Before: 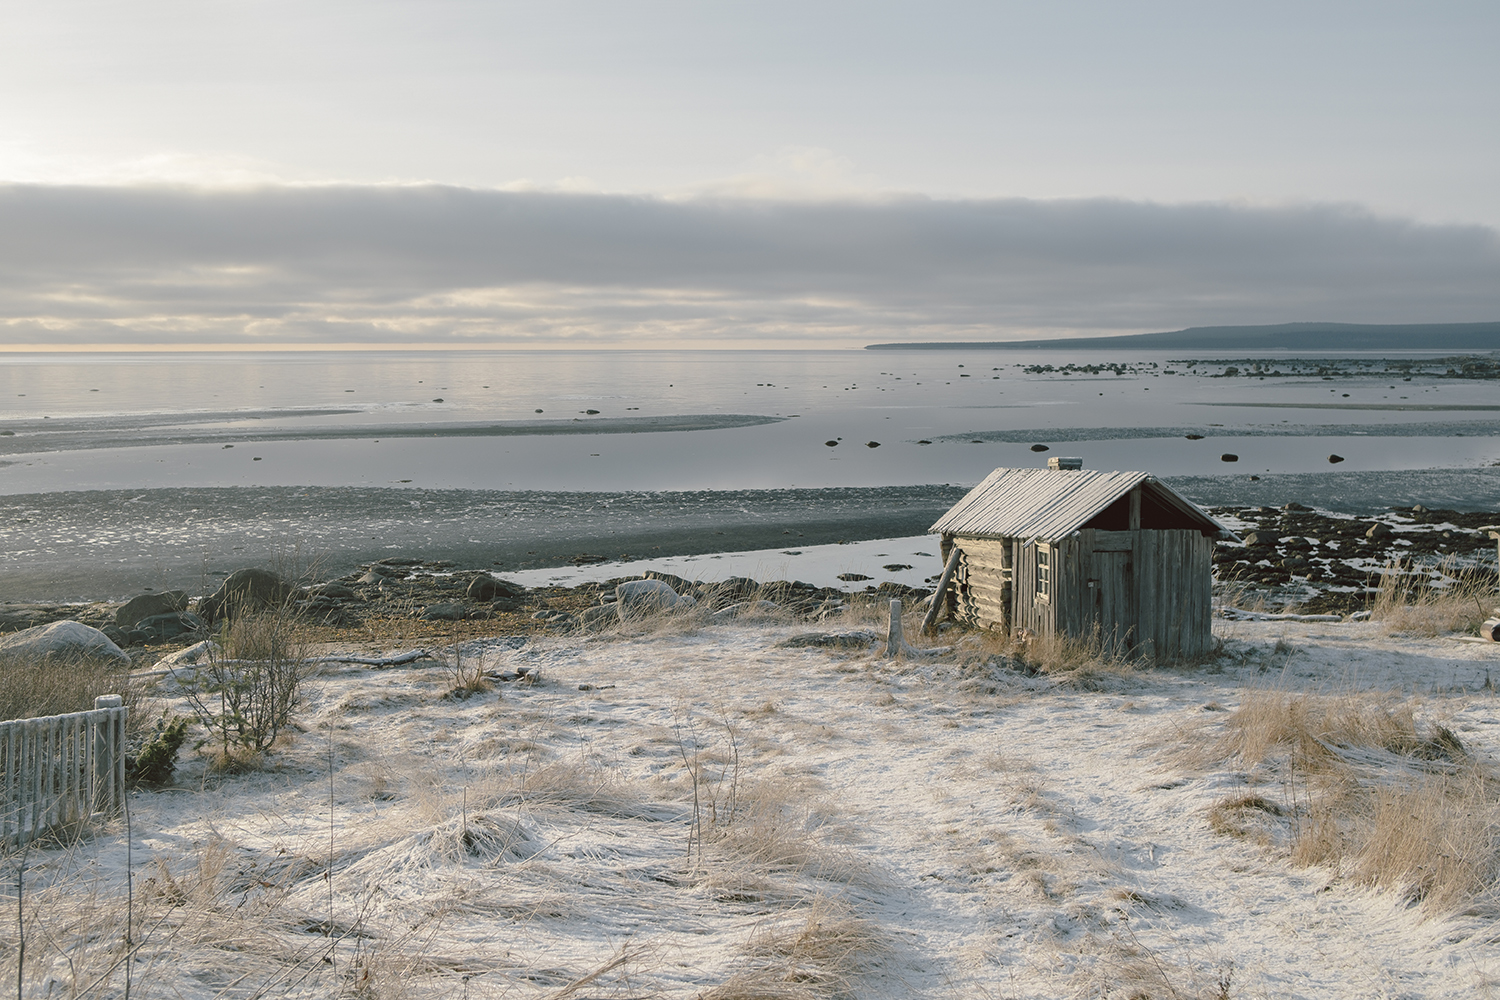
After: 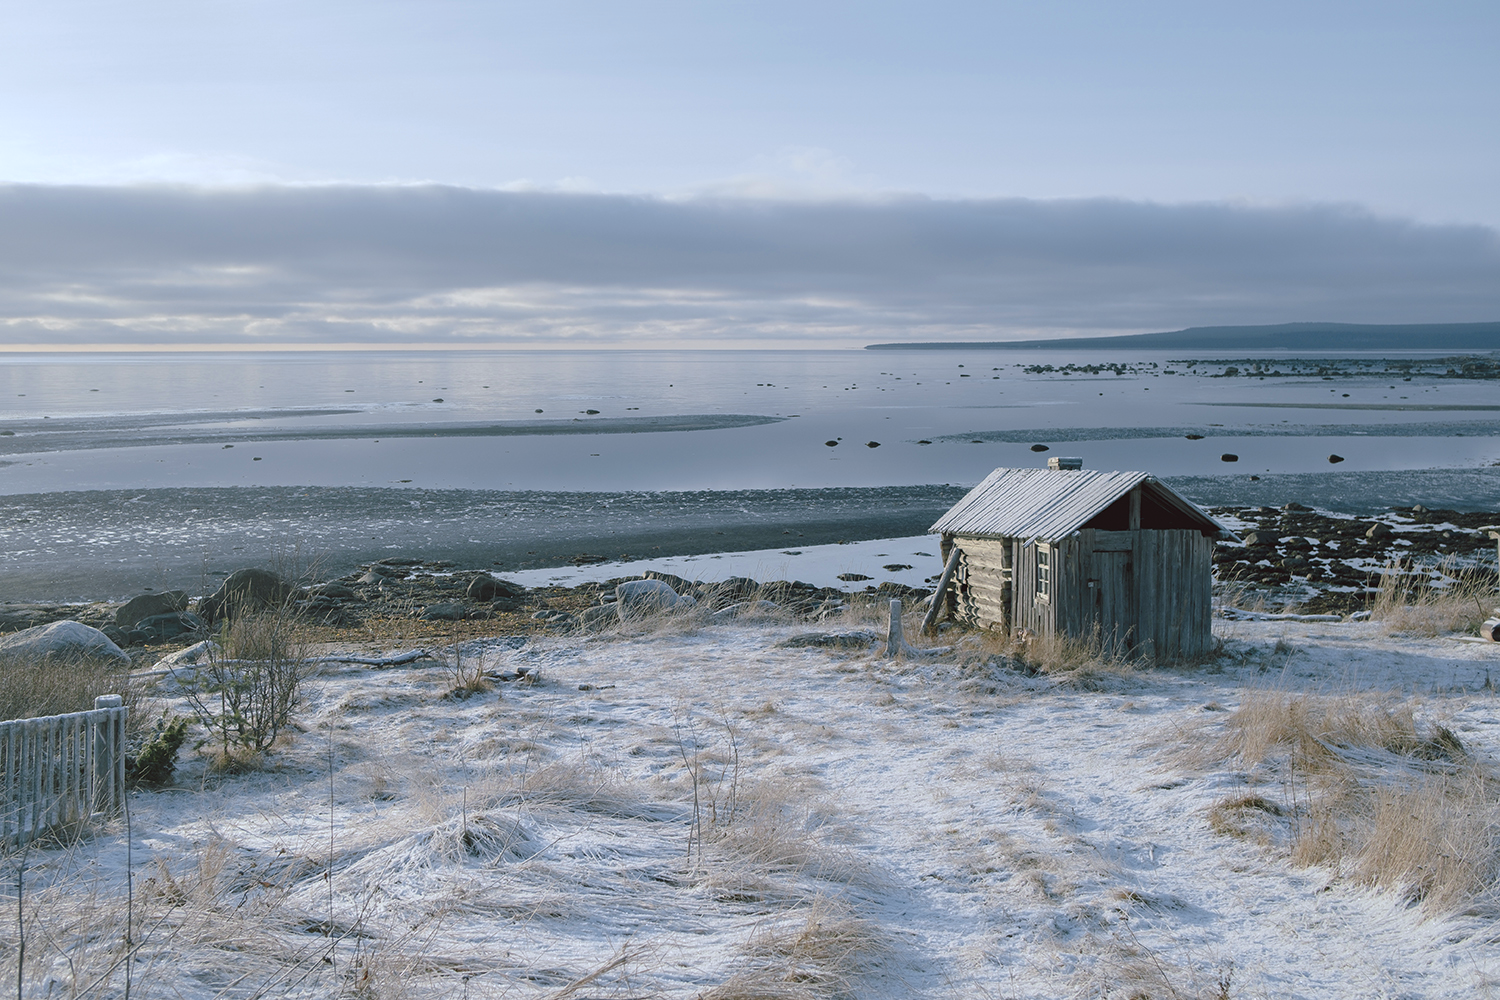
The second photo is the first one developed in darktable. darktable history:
color calibration: output R [0.994, 0.059, -0.119, 0], output G [-0.036, 1.09, -0.119, 0], output B [0.078, -0.108, 0.961, 0], illuminant custom, x 0.371, y 0.382, temperature 4281.14 K
